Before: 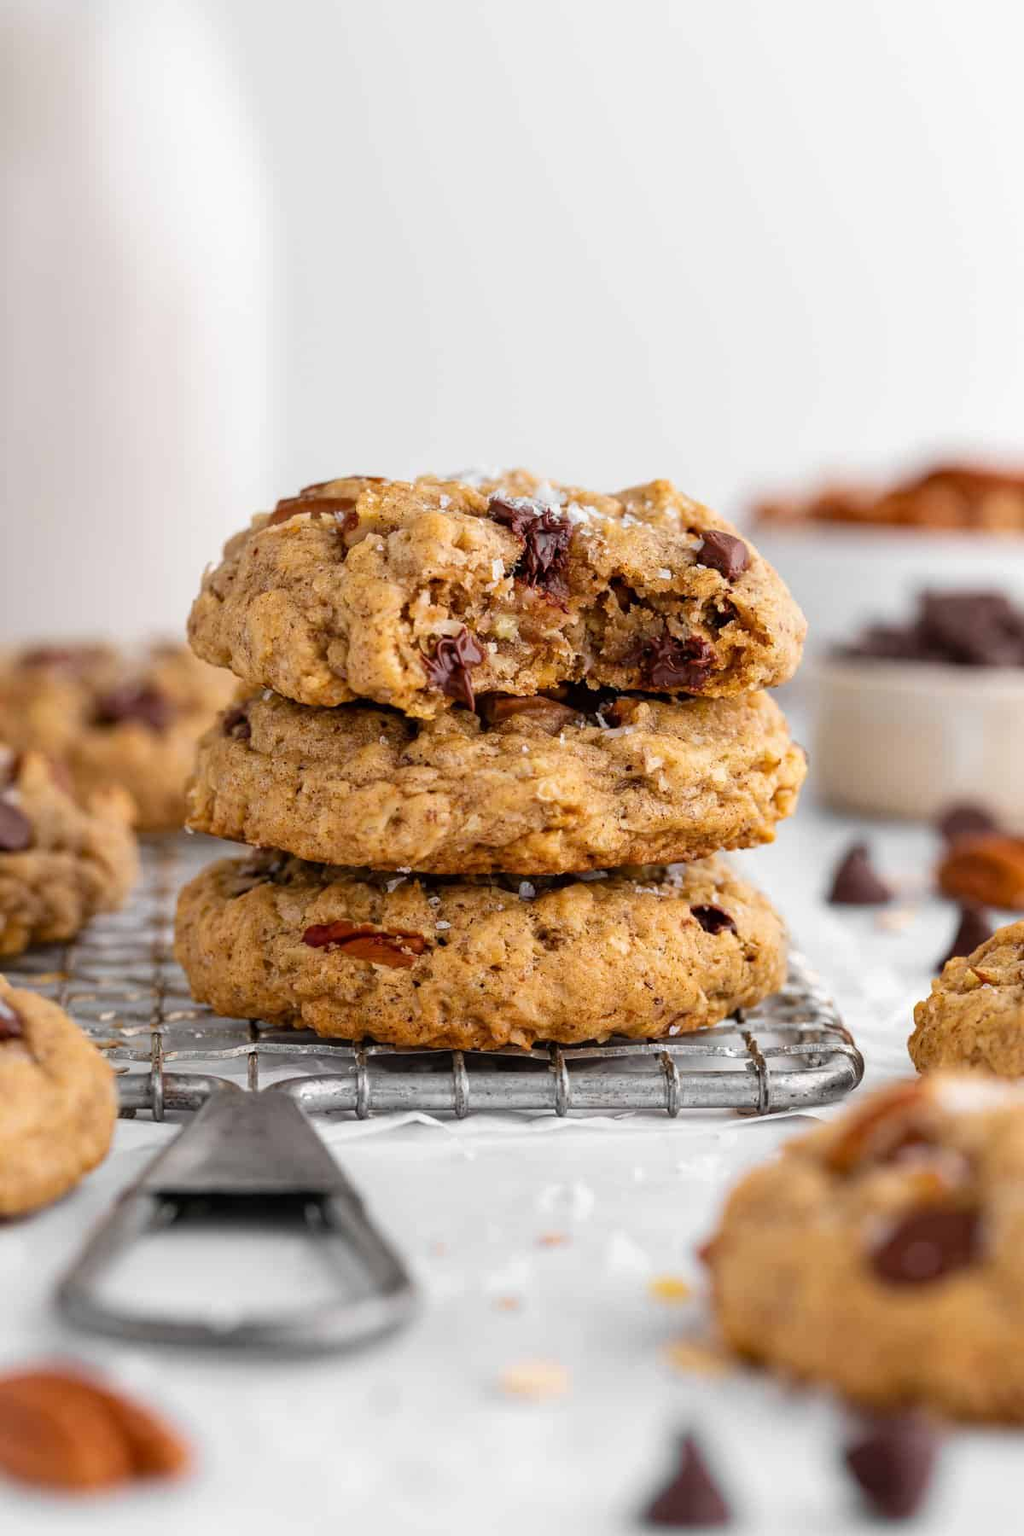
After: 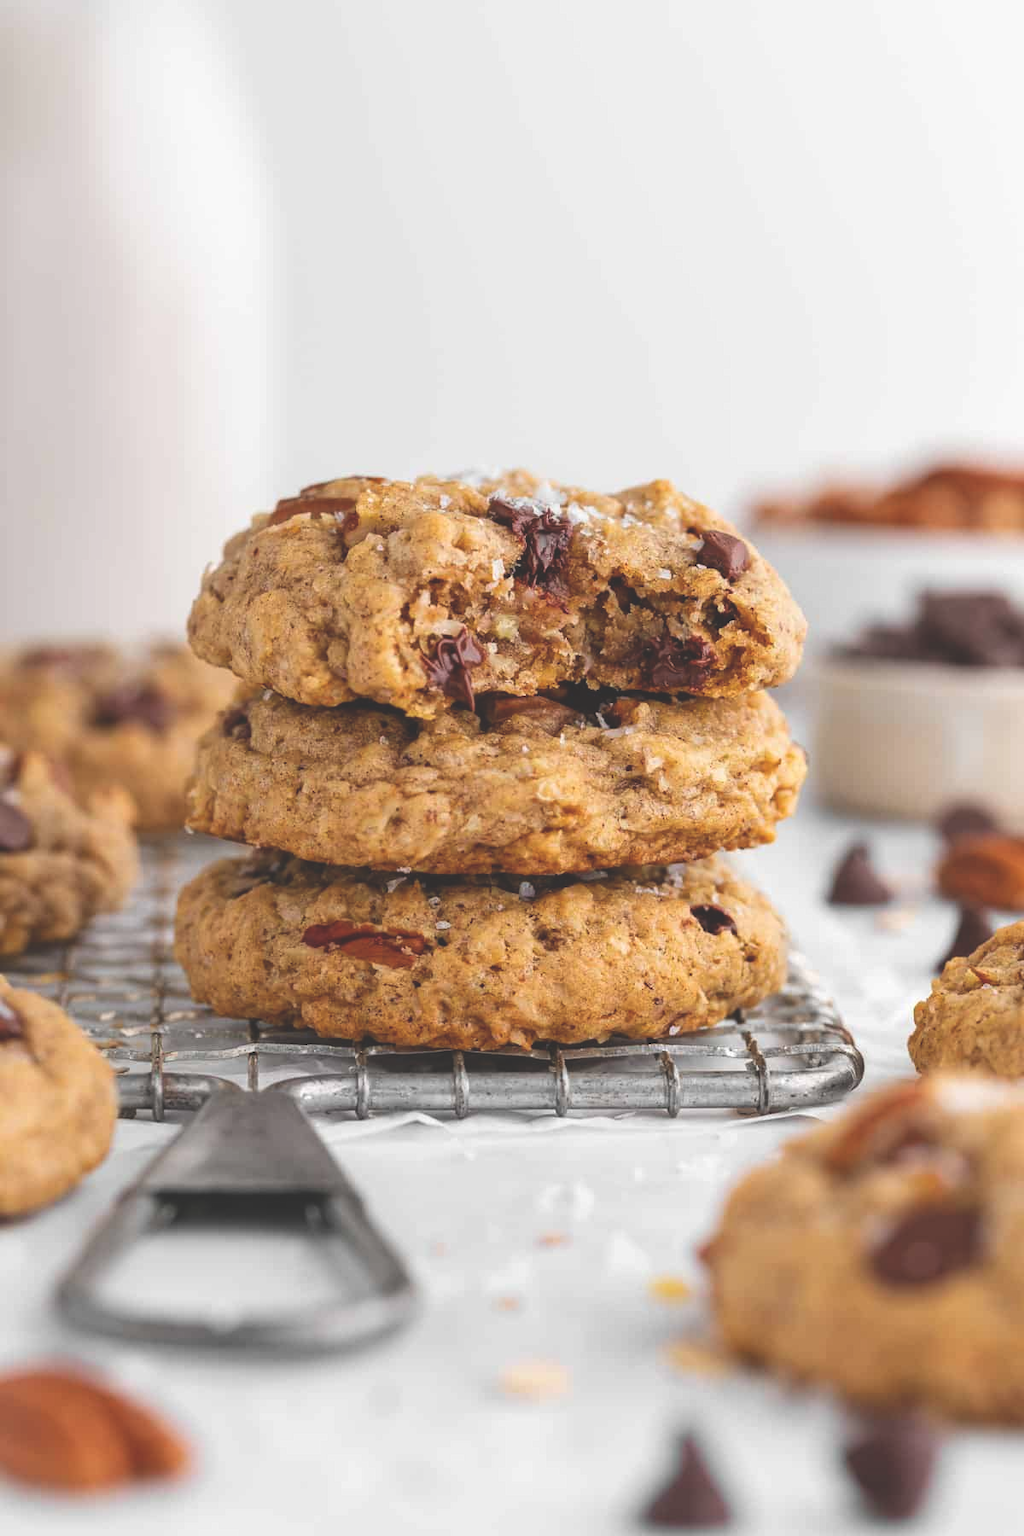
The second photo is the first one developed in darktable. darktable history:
exposure: black level correction -0.029, compensate highlight preservation false
